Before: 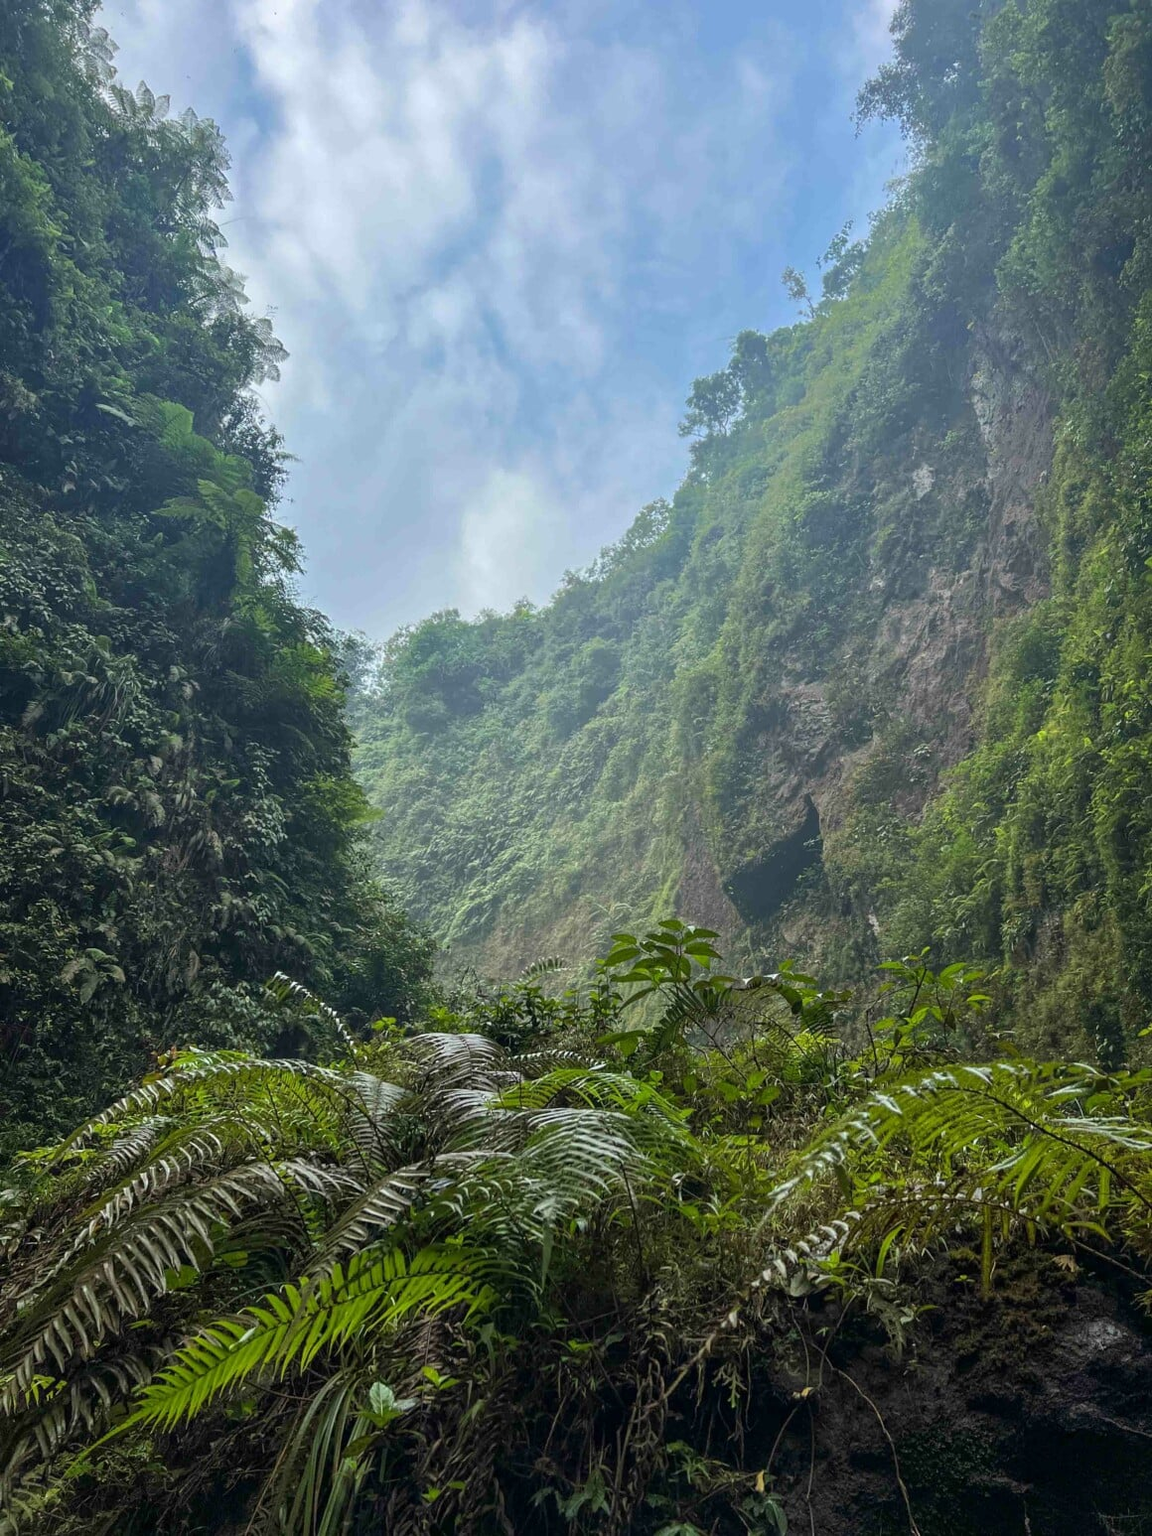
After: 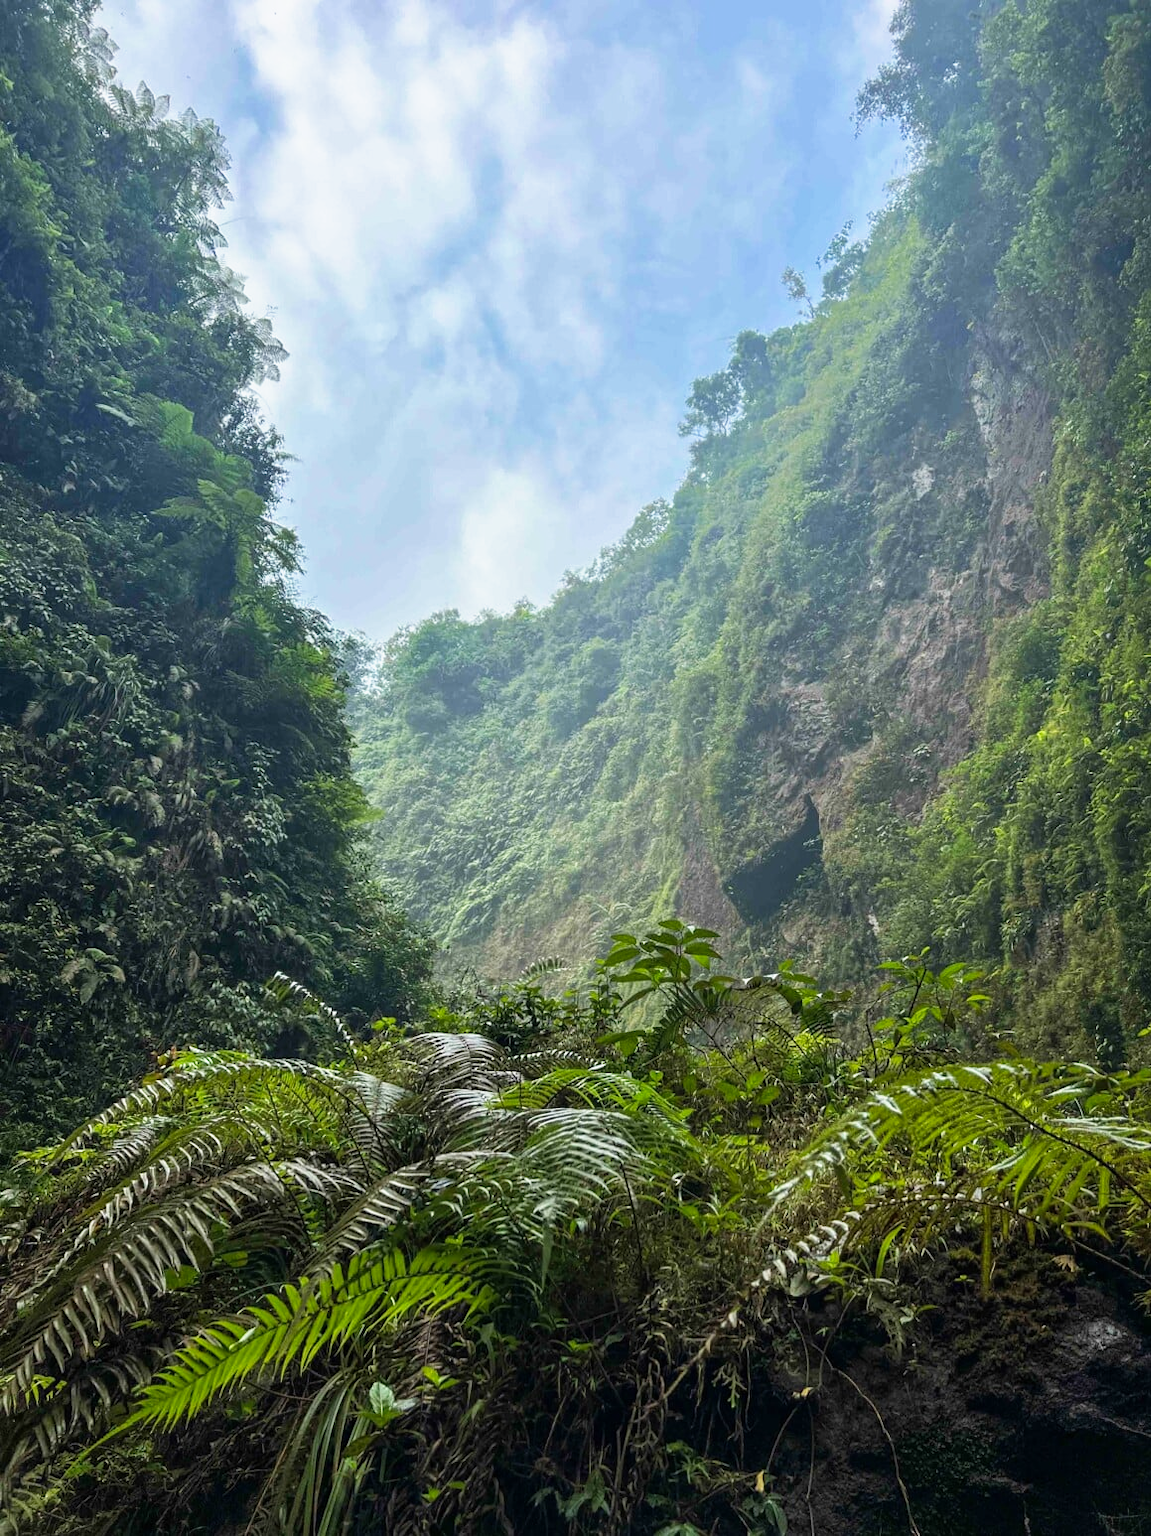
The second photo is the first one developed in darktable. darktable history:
tone curve: curves: ch0 [(0, 0) (0.051, 0.047) (0.102, 0.099) (0.236, 0.249) (0.429, 0.473) (0.67, 0.755) (0.875, 0.948) (1, 0.985)]; ch1 [(0, 0) (0.339, 0.298) (0.402, 0.363) (0.453, 0.413) (0.485, 0.469) (0.494, 0.493) (0.504, 0.502) (0.515, 0.526) (0.563, 0.591) (0.597, 0.639) (0.834, 0.888) (1, 1)]; ch2 [(0, 0) (0.362, 0.353) (0.425, 0.439) (0.501, 0.501) (0.537, 0.538) (0.58, 0.59) (0.642, 0.669) (0.773, 0.856) (1, 1)], preserve colors none
